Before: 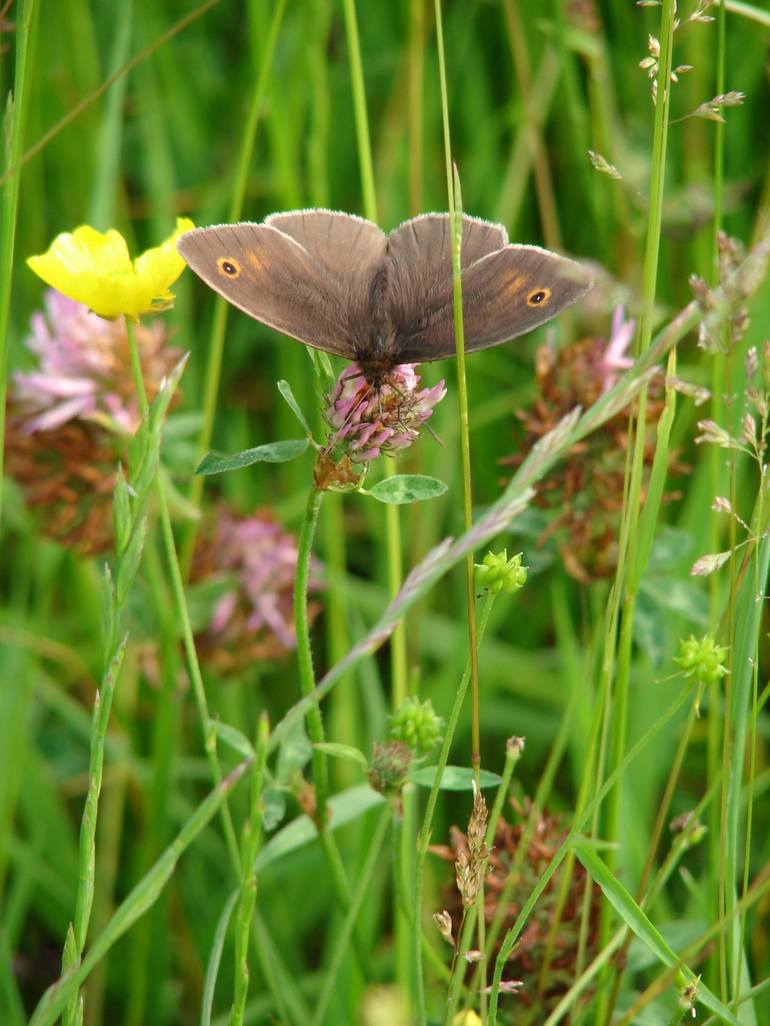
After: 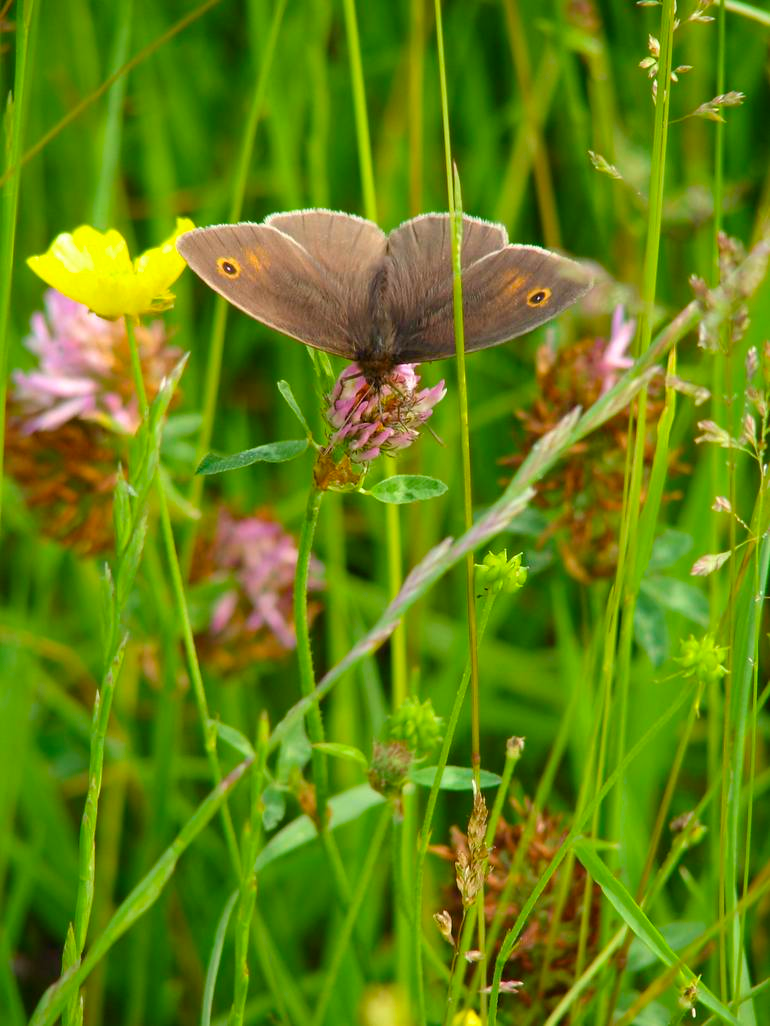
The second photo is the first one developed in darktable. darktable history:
color balance rgb: power › hue 210.95°, perceptual saturation grading › global saturation 14.897%, global vibrance 30.289%
